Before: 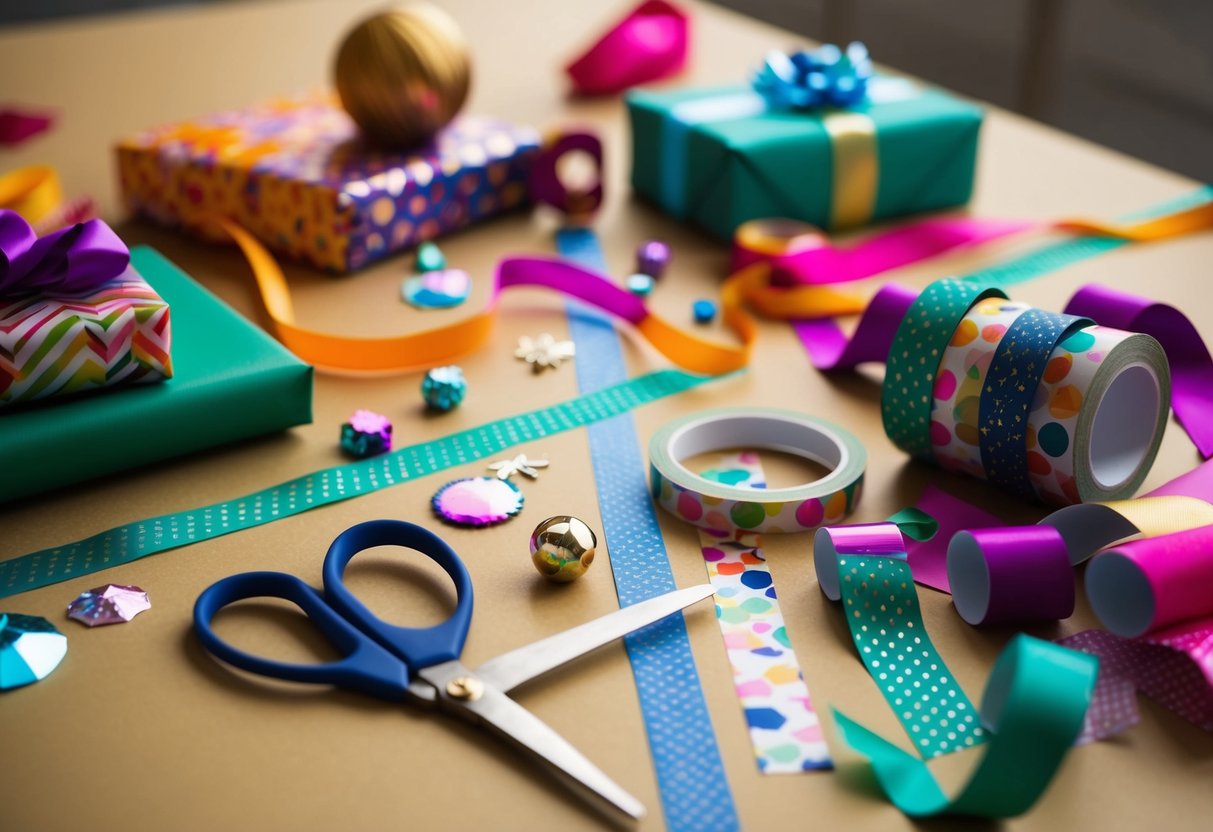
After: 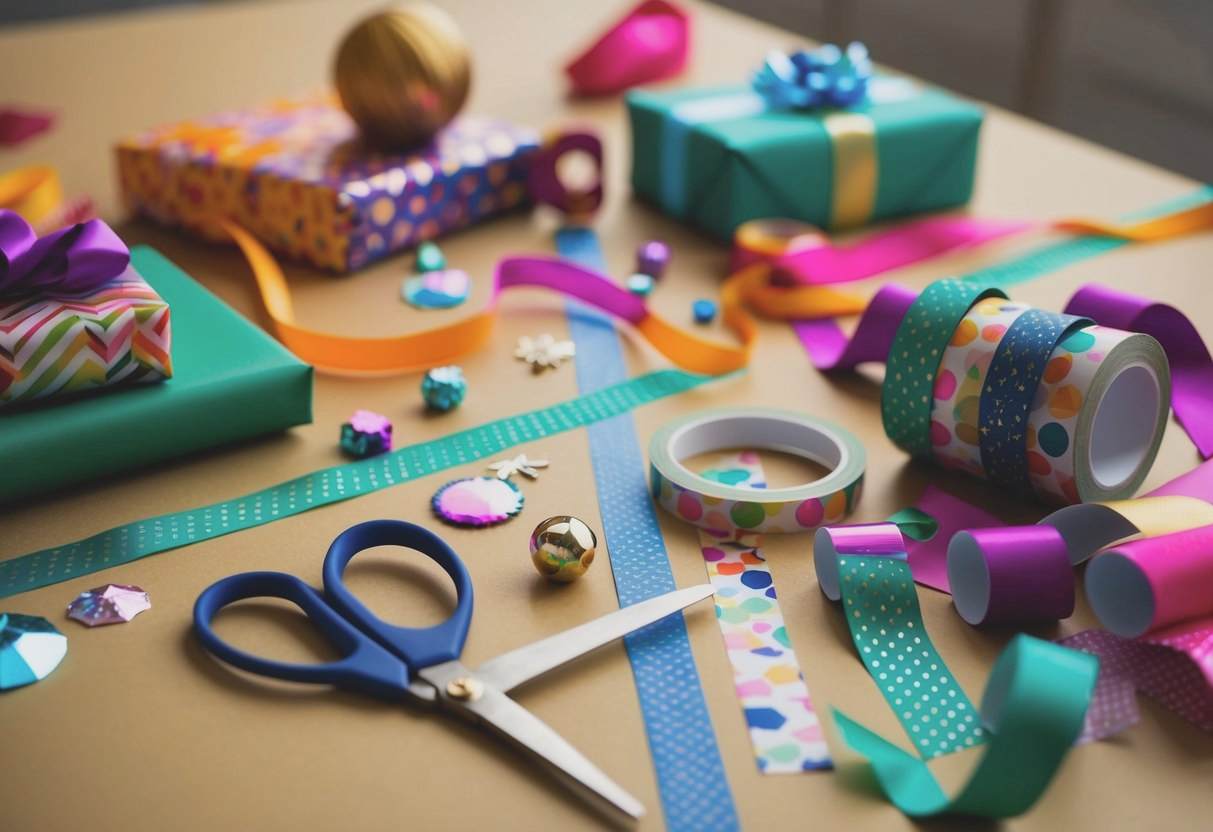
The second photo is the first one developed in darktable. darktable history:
contrast brightness saturation: contrast -0.15, brightness 0.05, saturation -0.12
shadows and highlights: soften with gaussian
